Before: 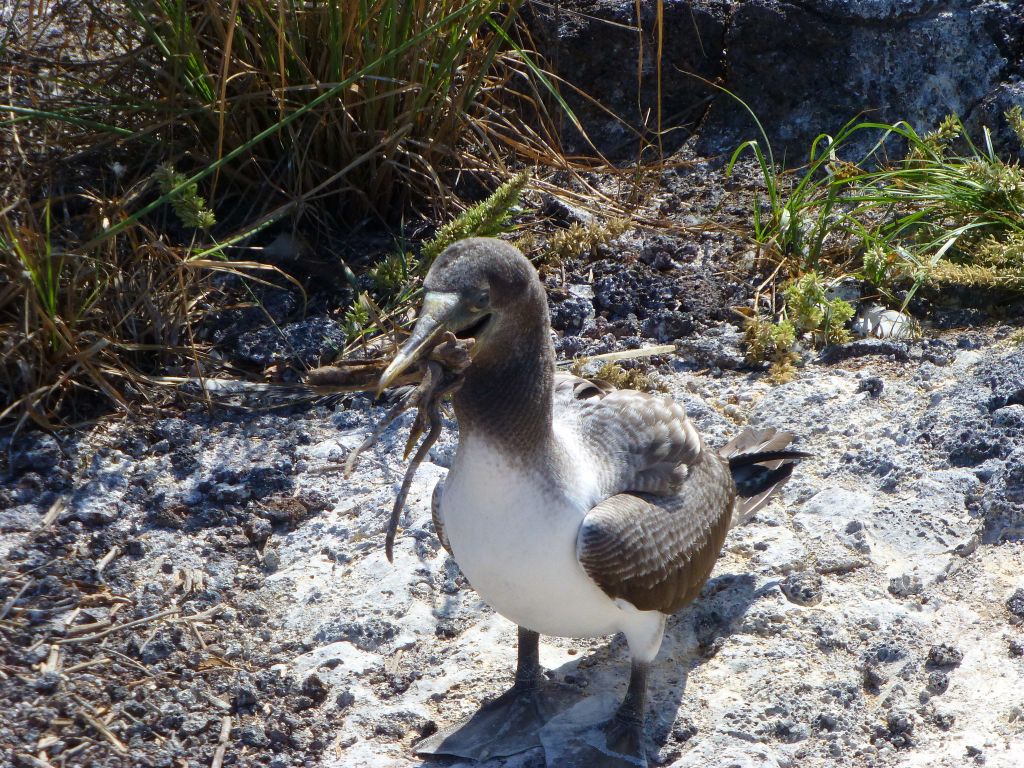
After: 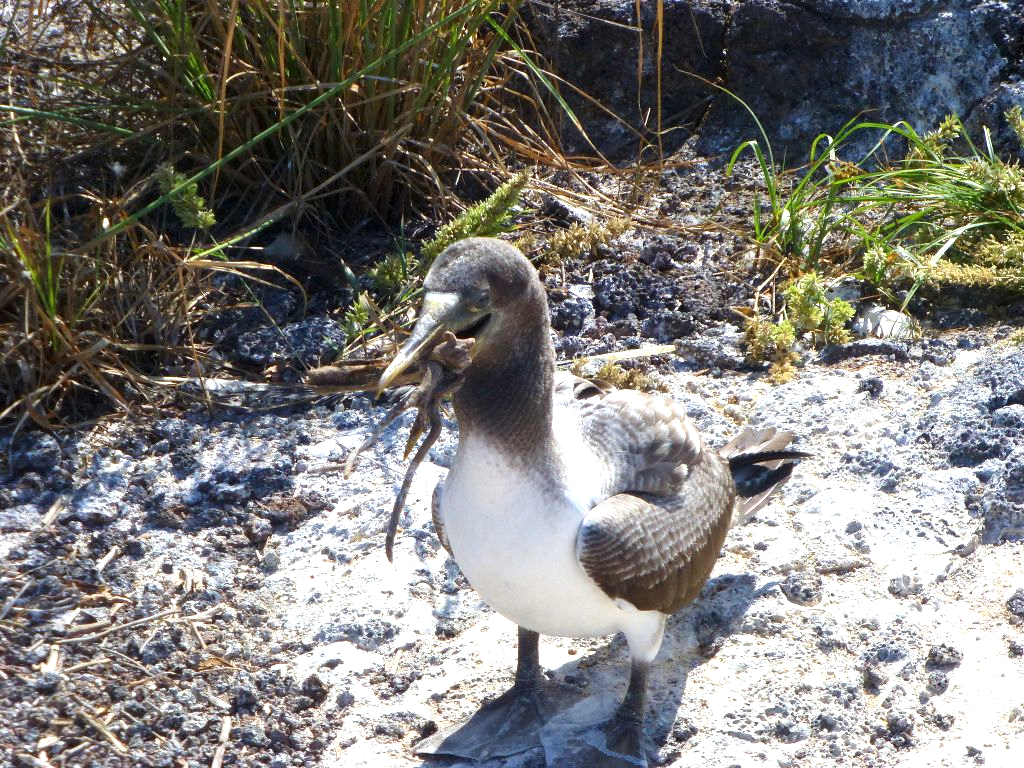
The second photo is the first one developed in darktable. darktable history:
exposure: exposure 0.756 EV, compensate highlight preservation false
